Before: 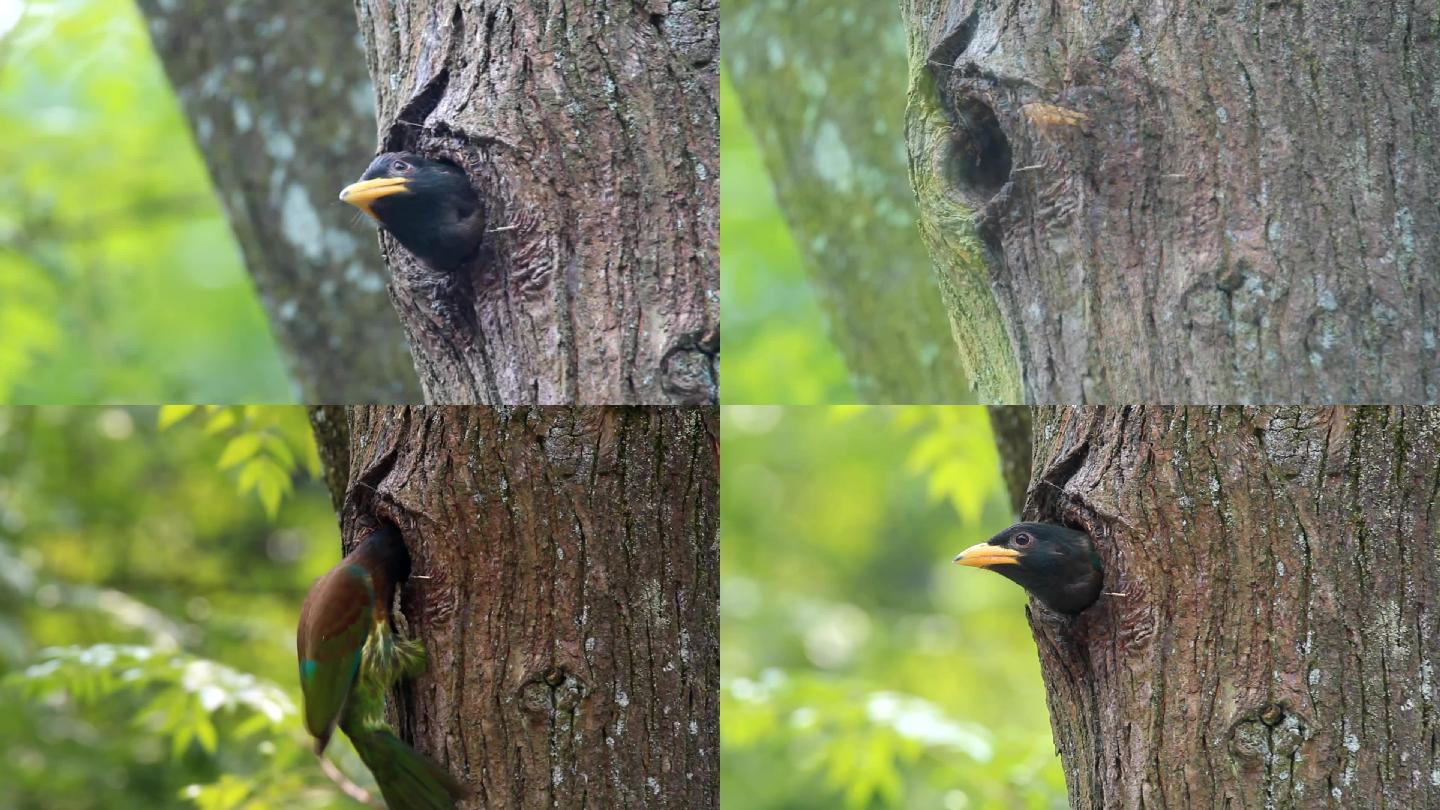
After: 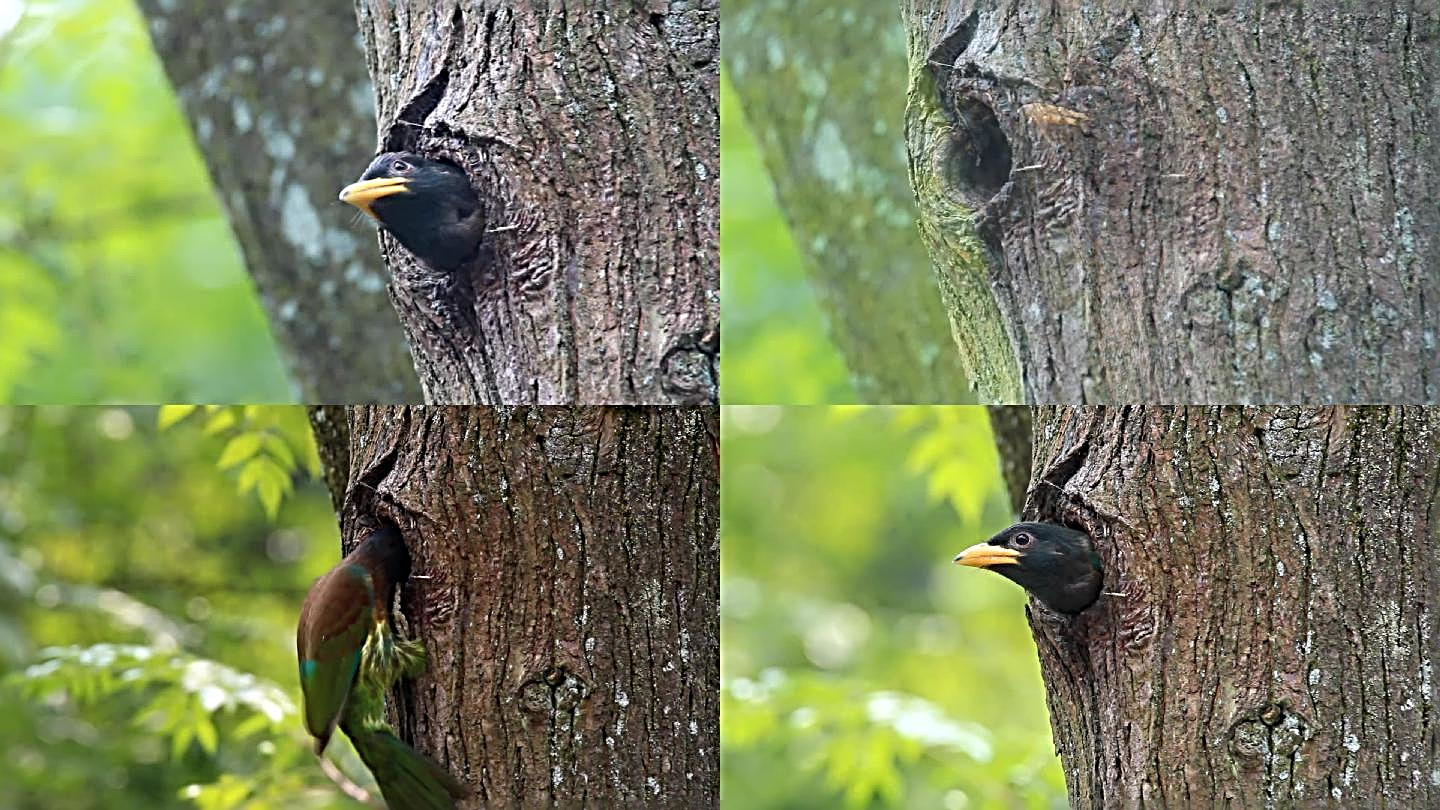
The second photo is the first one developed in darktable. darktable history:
white balance: red 1, blue 1
sharpen: radius 3.69, amount 0.928
